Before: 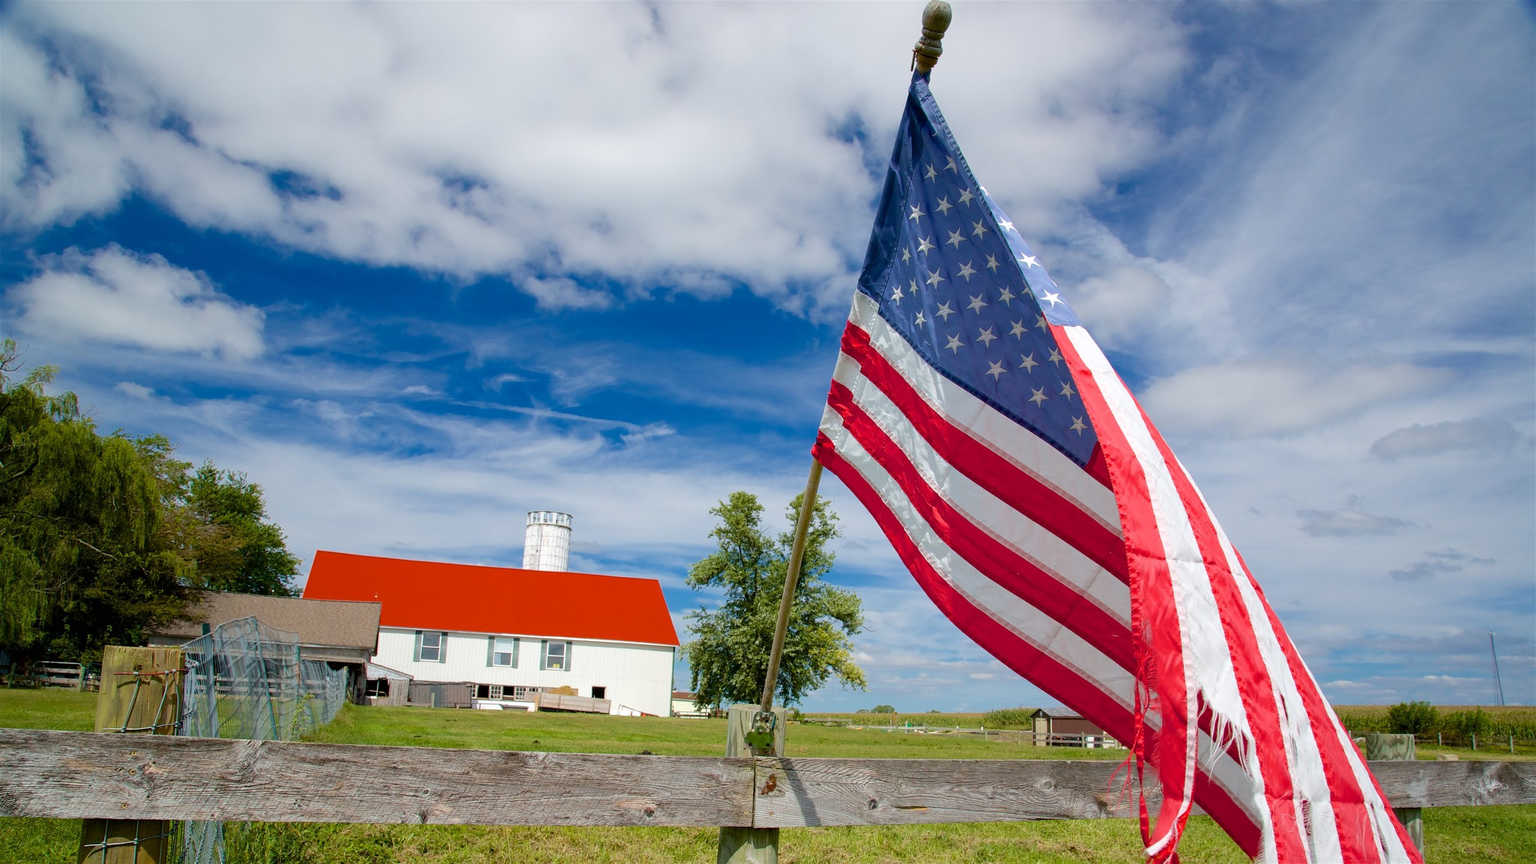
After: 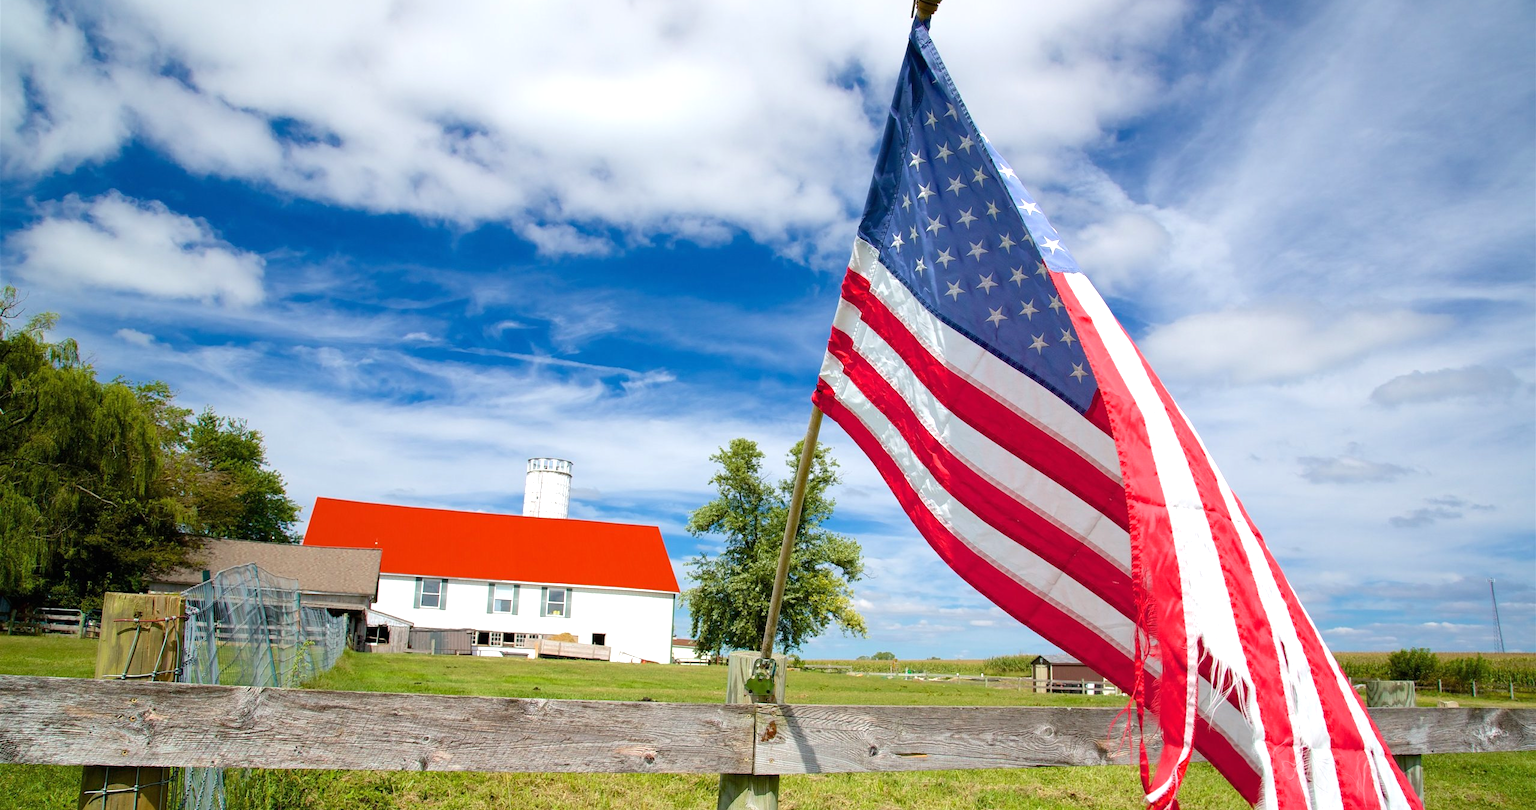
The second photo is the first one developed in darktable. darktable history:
crop and rotate: top 6.25%
exposure: black level correction 0, exposure 0.5 EV, compensate highlight preservation false
